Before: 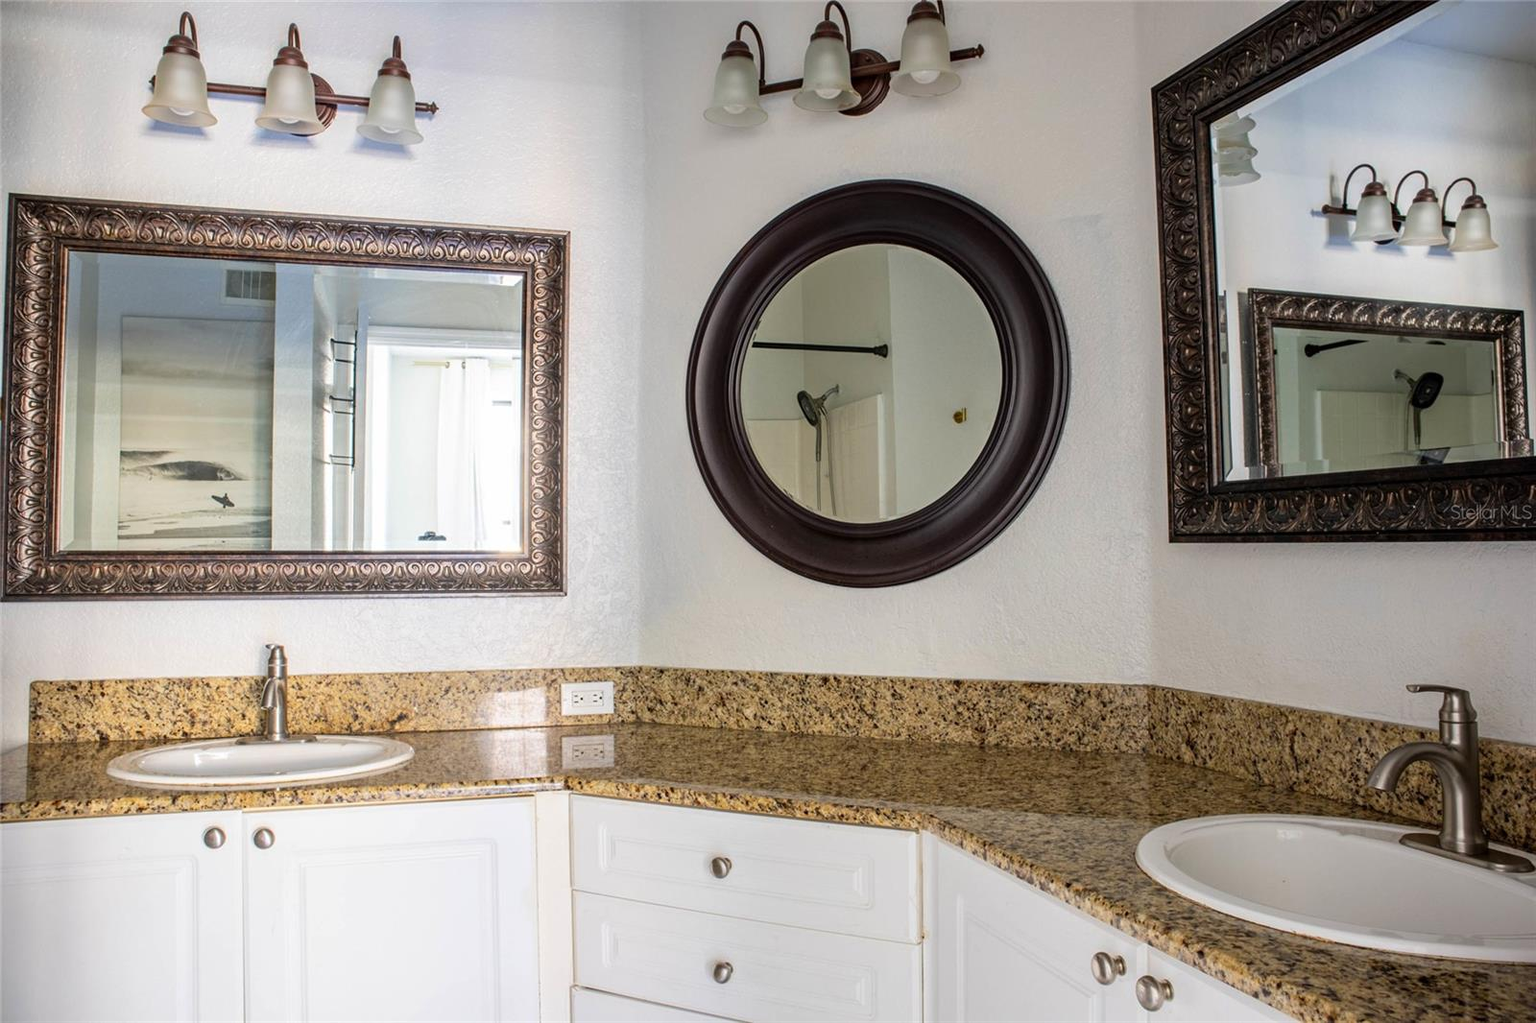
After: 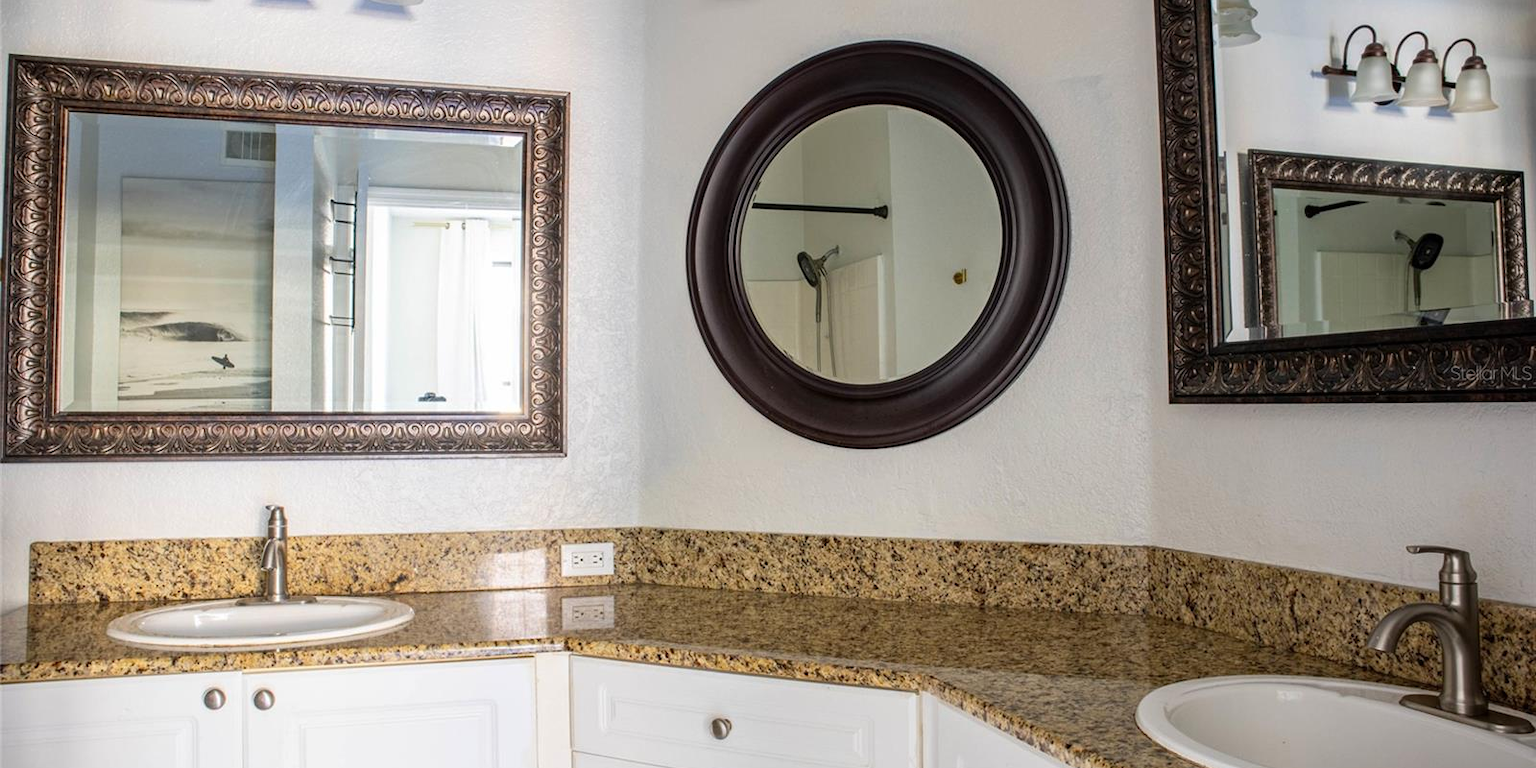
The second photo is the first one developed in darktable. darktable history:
crop: top 13.651%, bottom 11.276%
